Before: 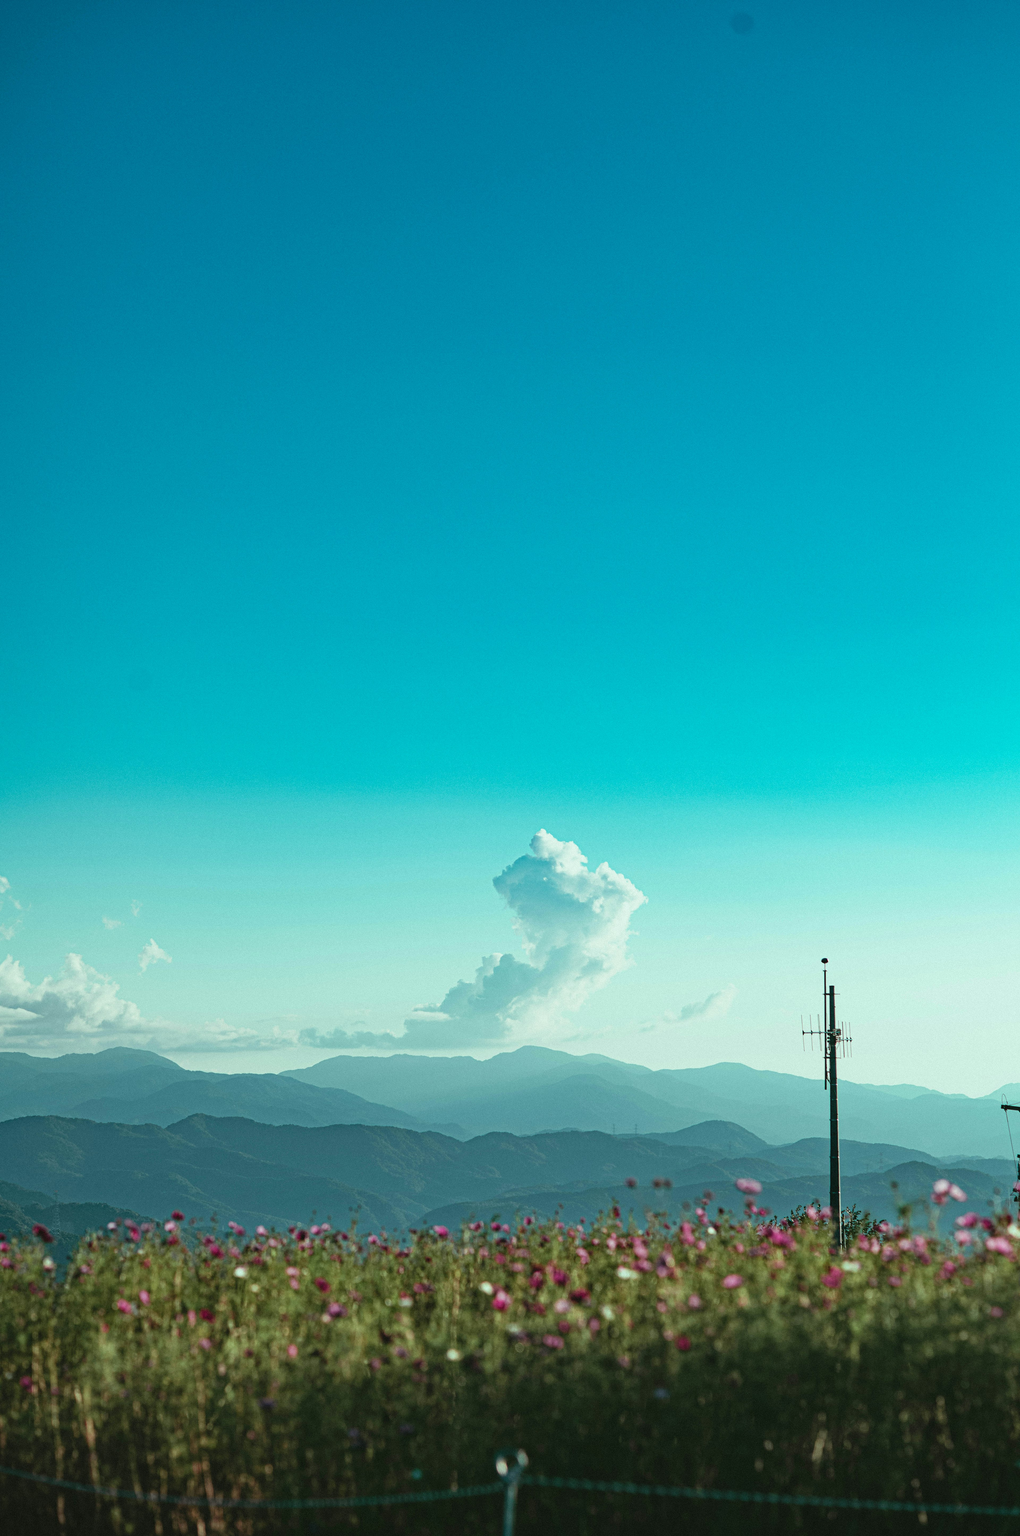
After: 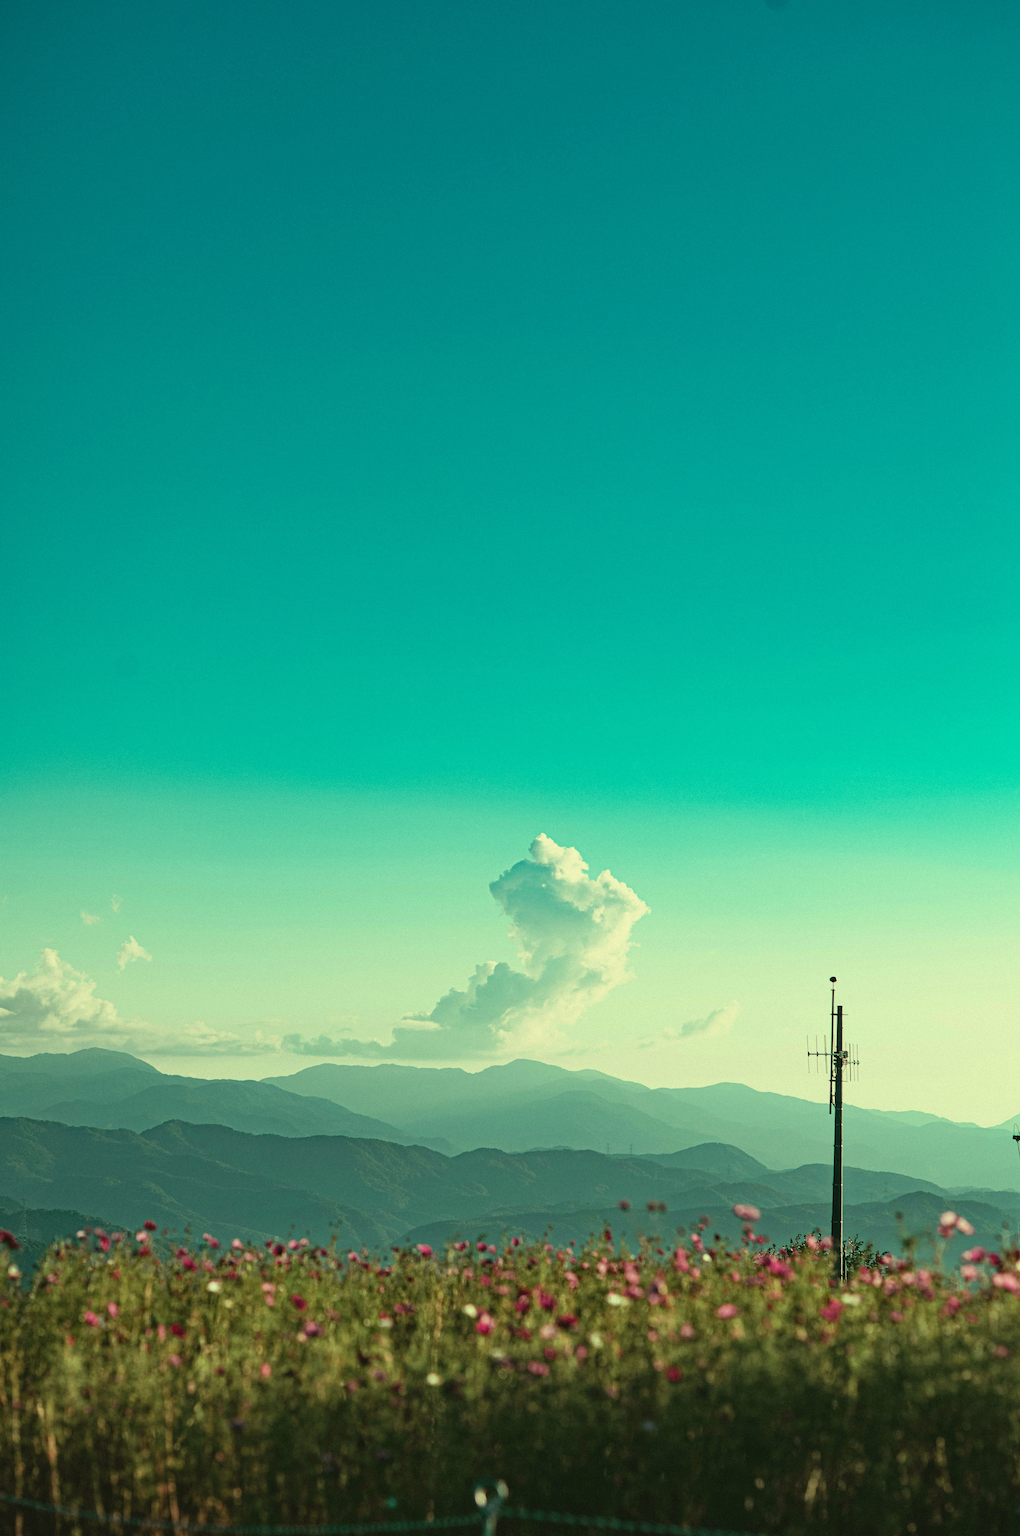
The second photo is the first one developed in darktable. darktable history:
white balance: red 1.08, blue 0.791
crop and rotate: angle -1.69°
